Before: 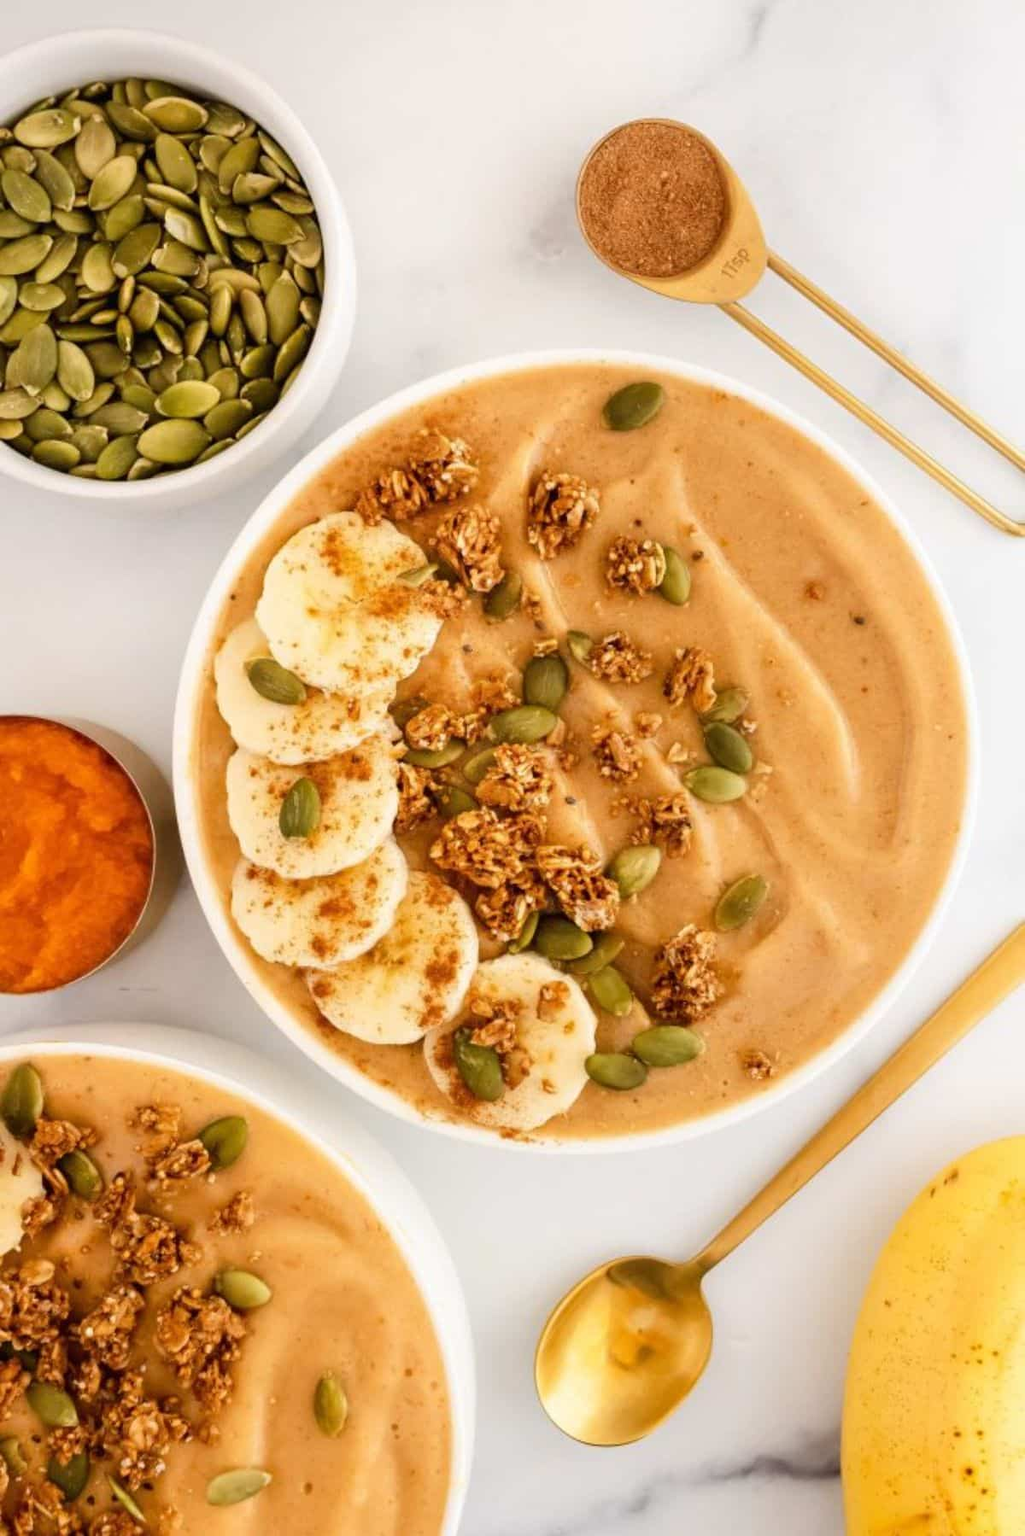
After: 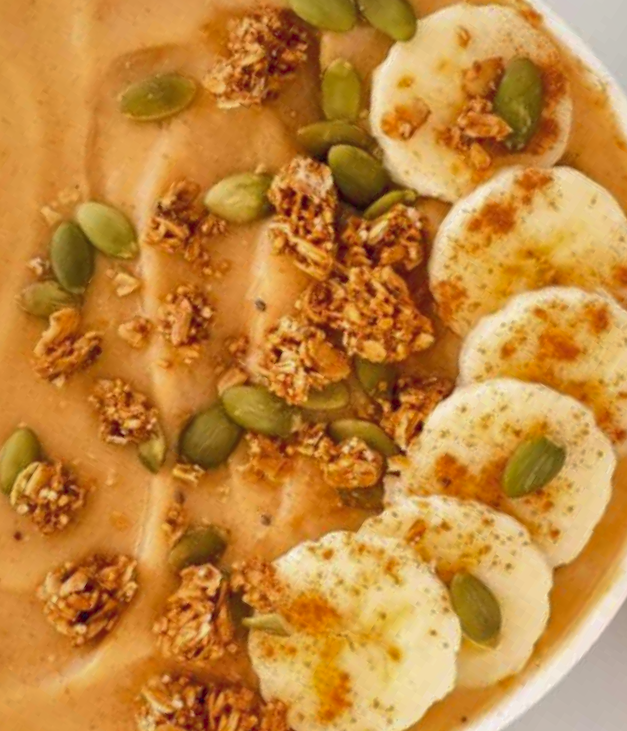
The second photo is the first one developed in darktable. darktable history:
crop and rotate: angle 147.25°, left 9.217%, top 15.655%, right 4.389%, bottom 17.182%
shadows and highlights: shadows 60.48, highlights -59.86
